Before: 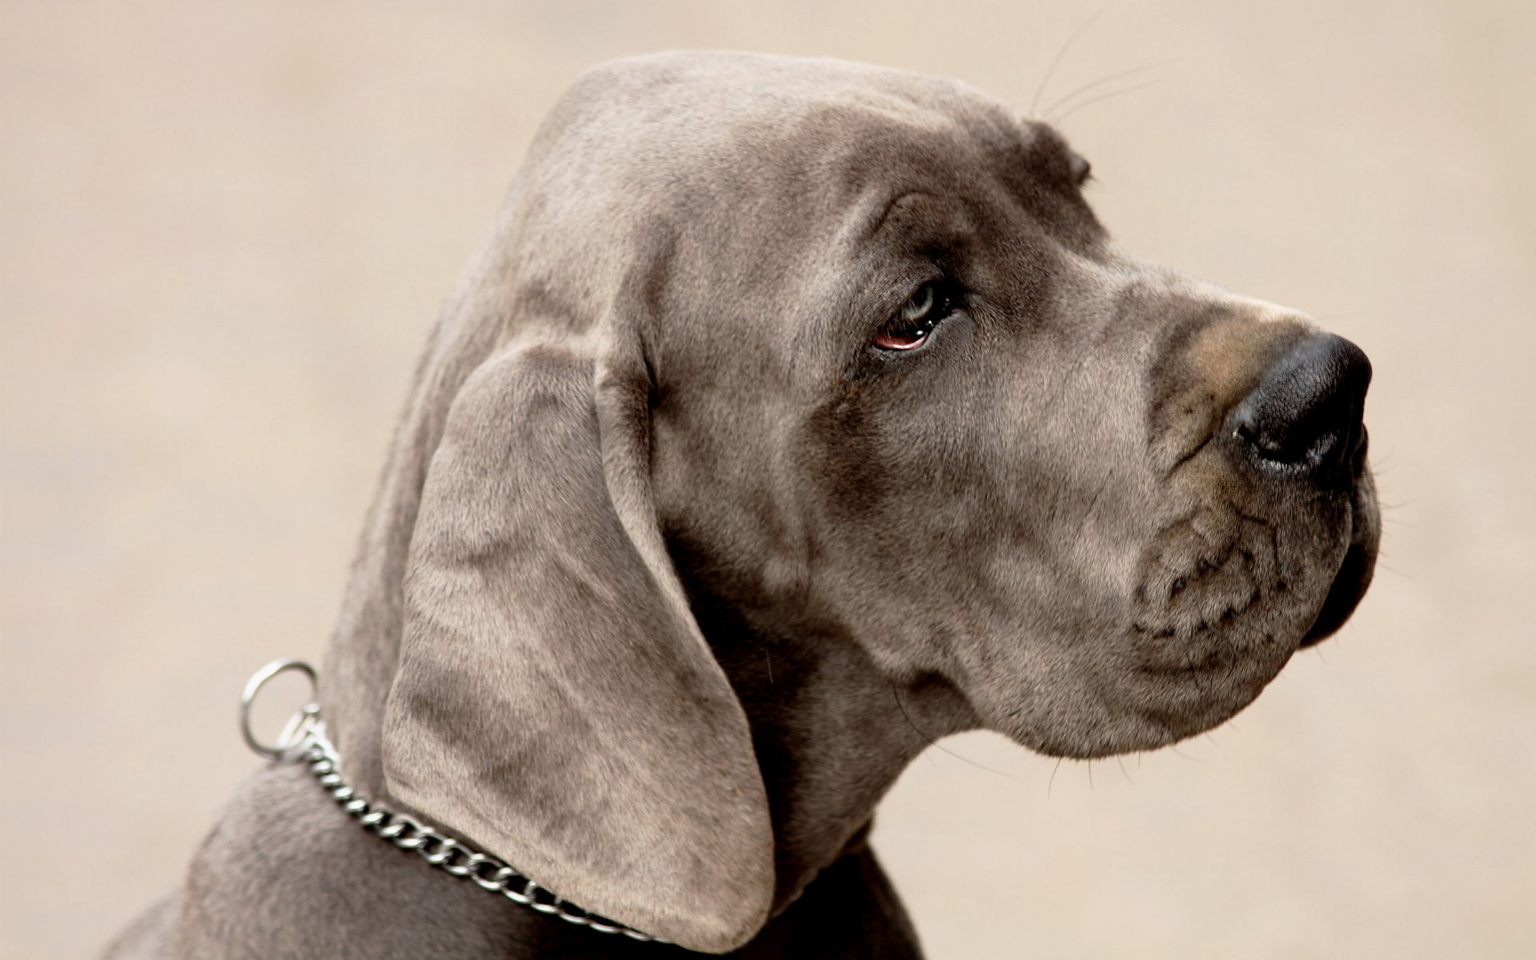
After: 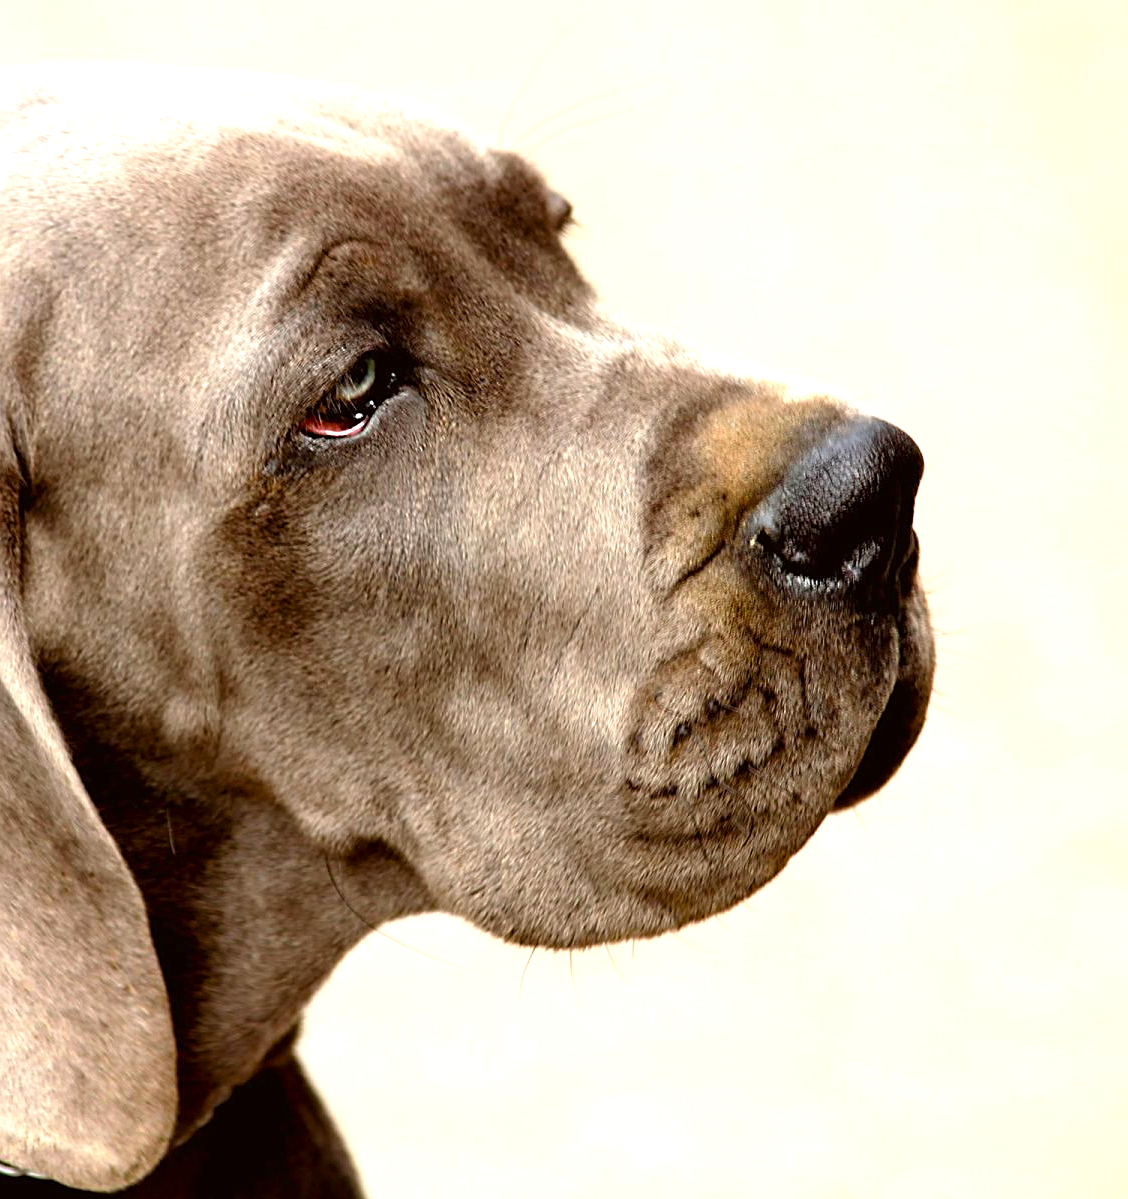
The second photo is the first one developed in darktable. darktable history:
color correction: highlights a* -2.75, highlights b* -2.84, shadows a* 2.03, shadows b* 2.78
color balance rgb: perceptual saturation grading › global saturation 30.725%, global vibrance 27.386%
crop: left 41.217%
sharpen: on, module defaults
exposure: black level correction -0.001, exposure 0.908 EV, compensate highlight preservation false
